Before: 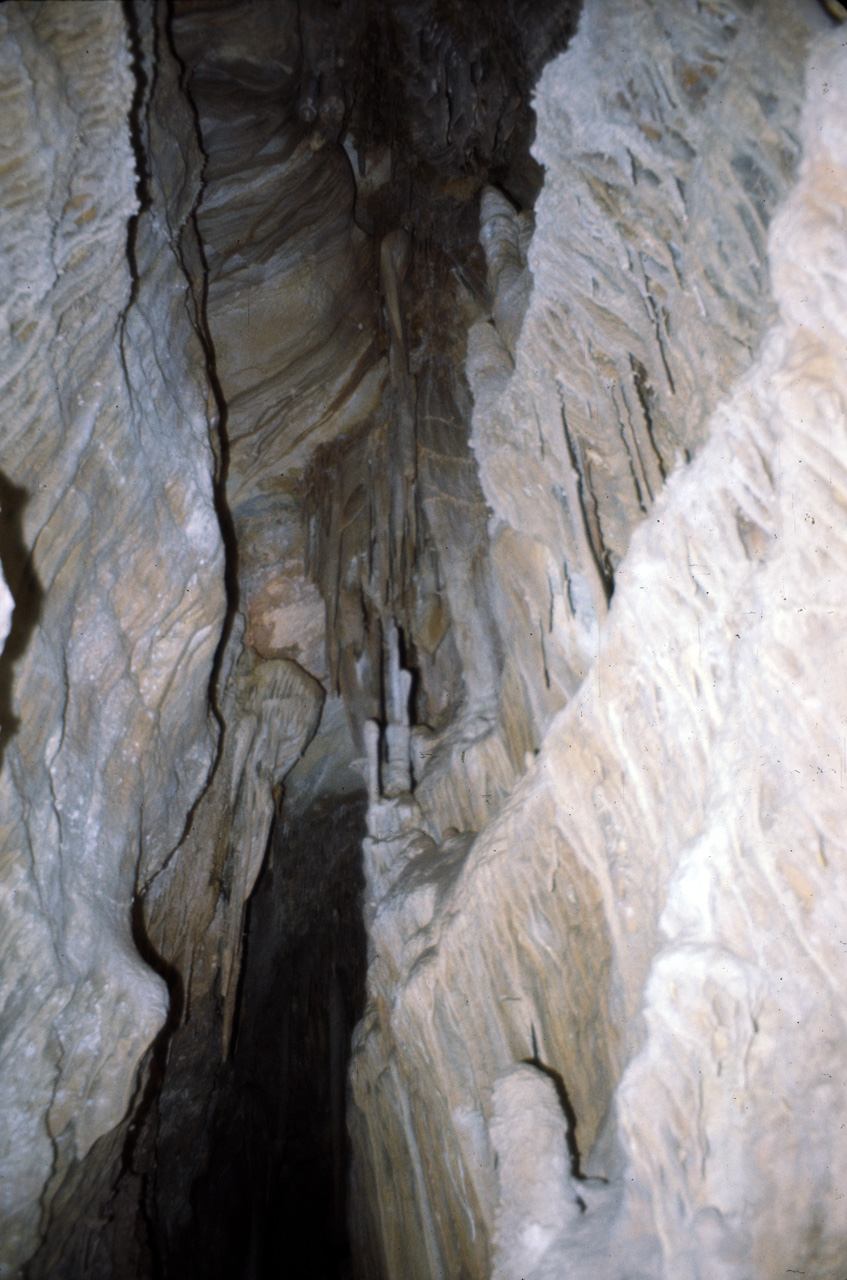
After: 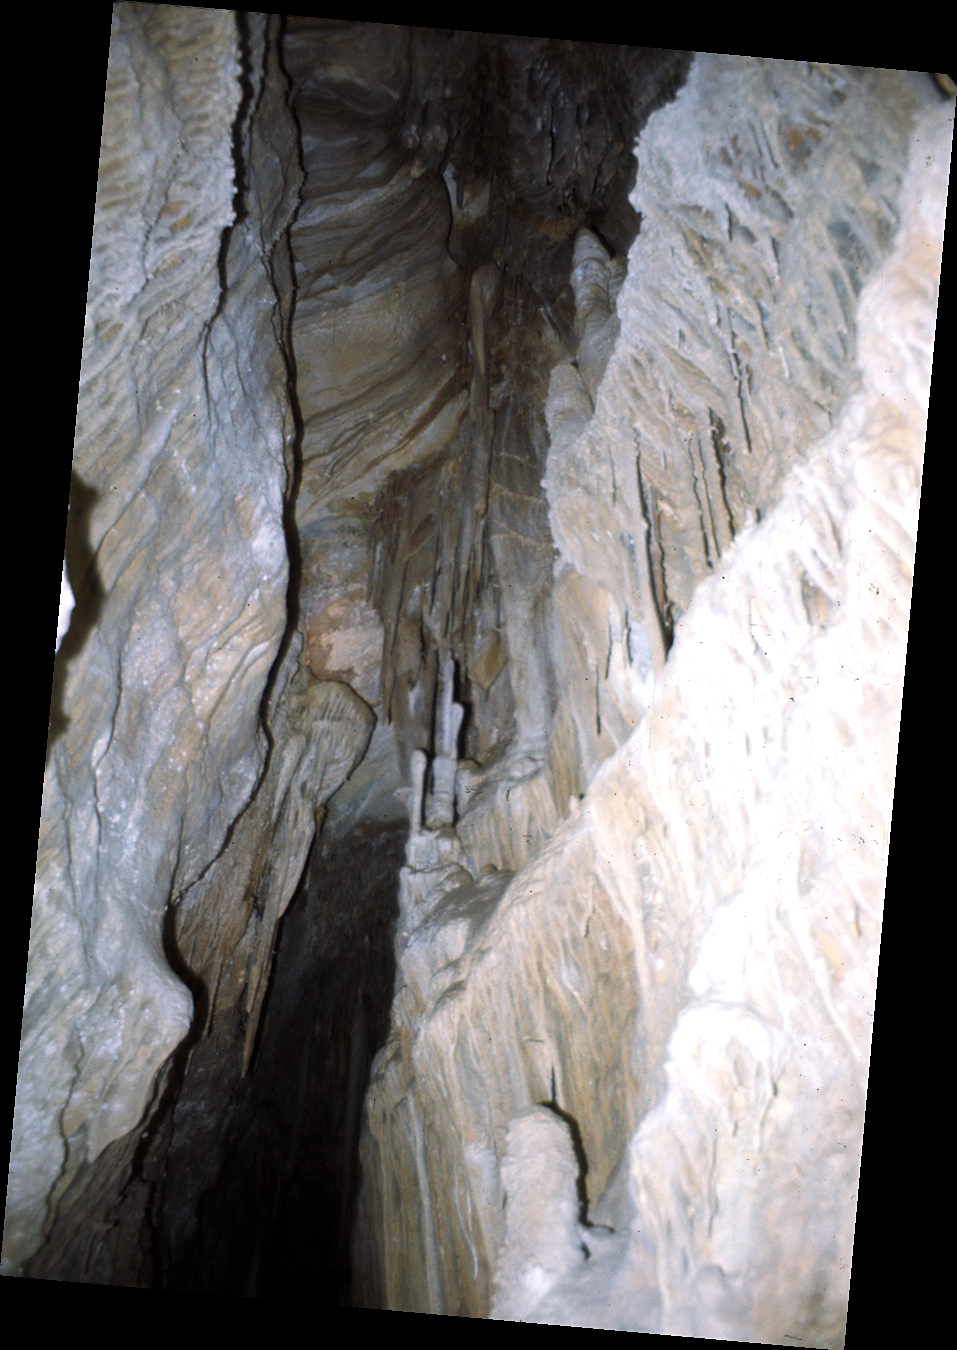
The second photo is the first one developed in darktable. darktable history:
exposure: exposure 0.3 EV, compensate highlight preservation false
rotate and perspective: rotation 5.12°, automatic cropping off
sharpen: radius 1.458, amount 0.398, threshold 1.271
